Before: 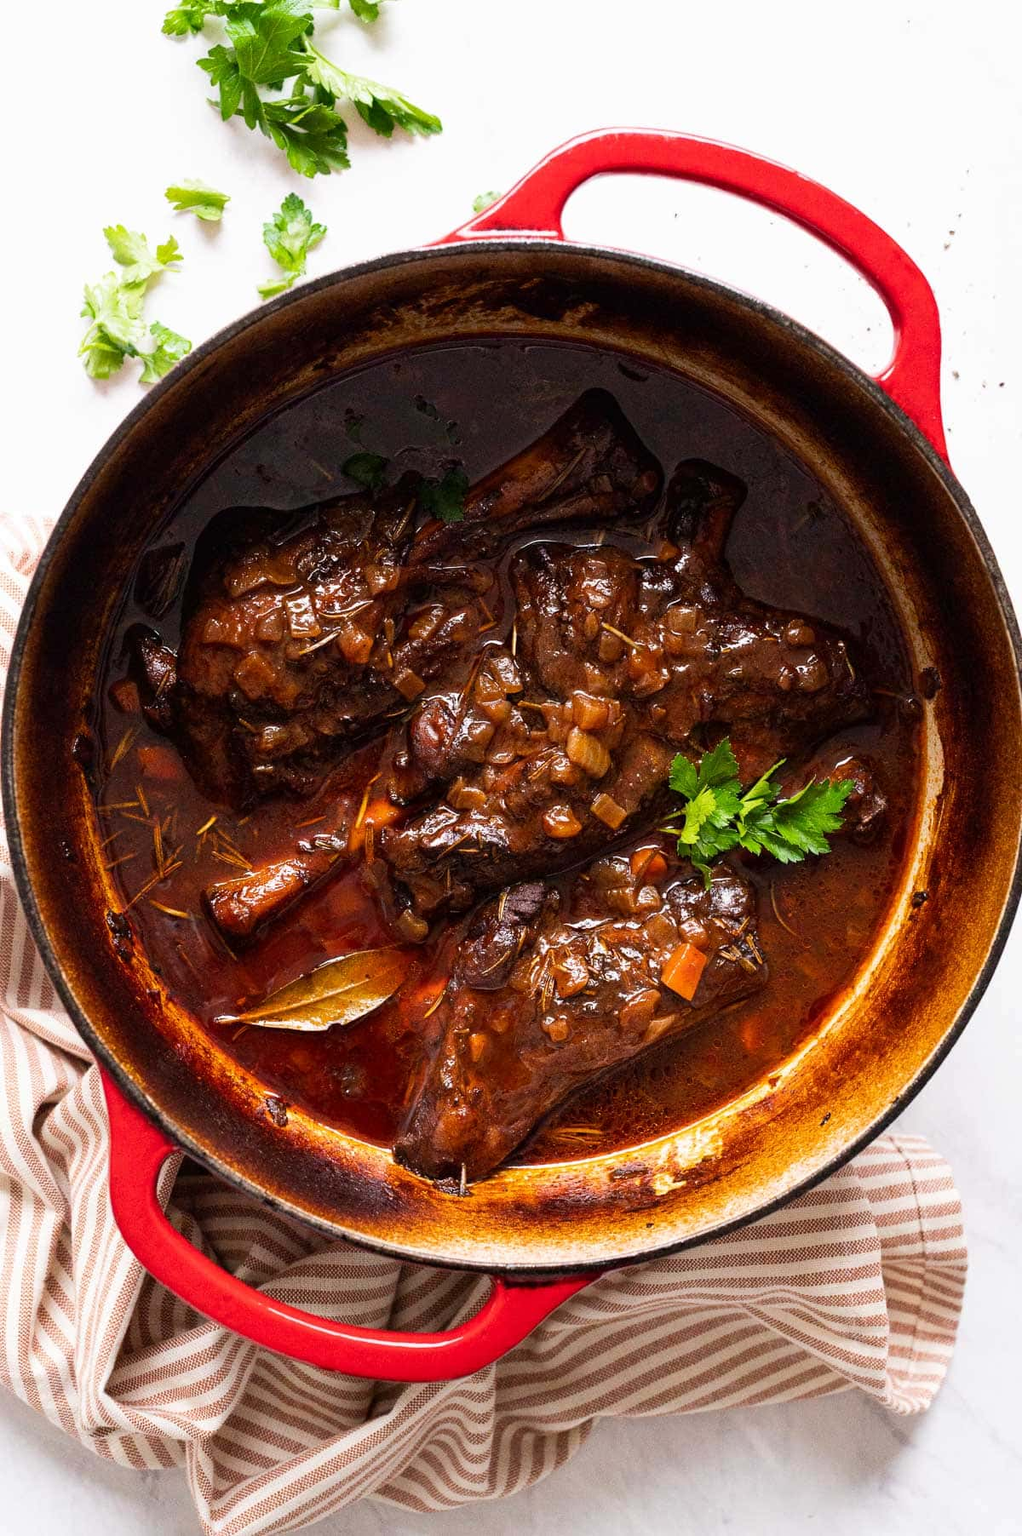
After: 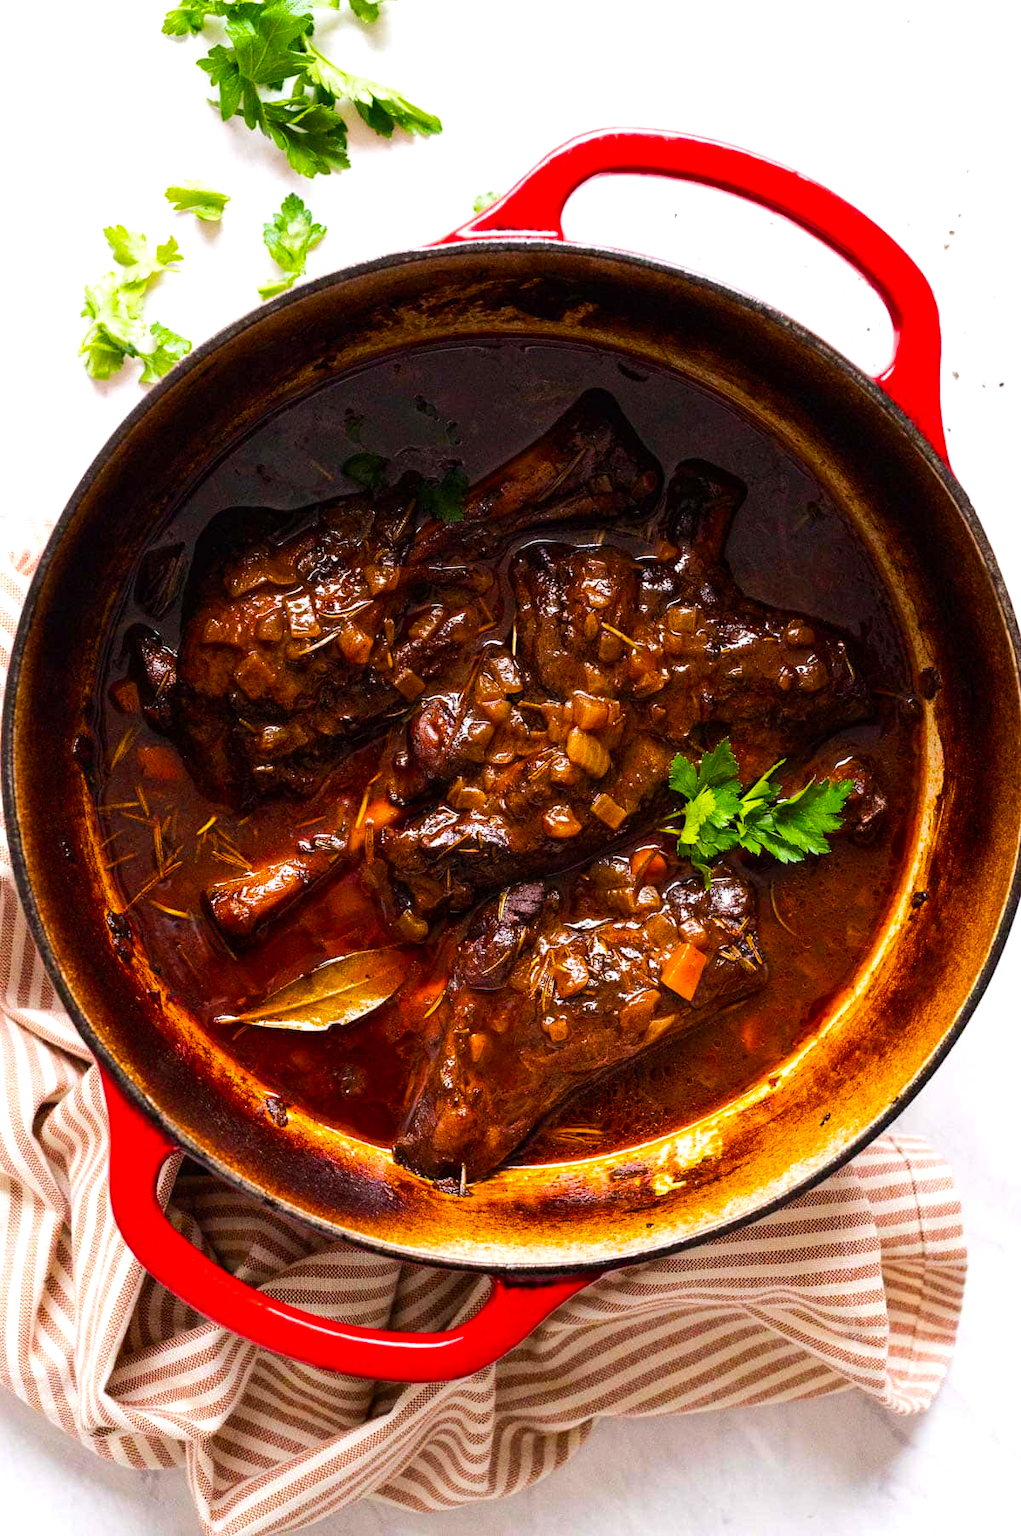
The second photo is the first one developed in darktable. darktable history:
color balance rgb: perceptual saturation grading › global saturation 36.913%, perceptual brilliance grading › highlights 6.041%, perceptual brilliance grading › mid-tones 17.566%, perceptual brilliance grading › shadows -5.471%
